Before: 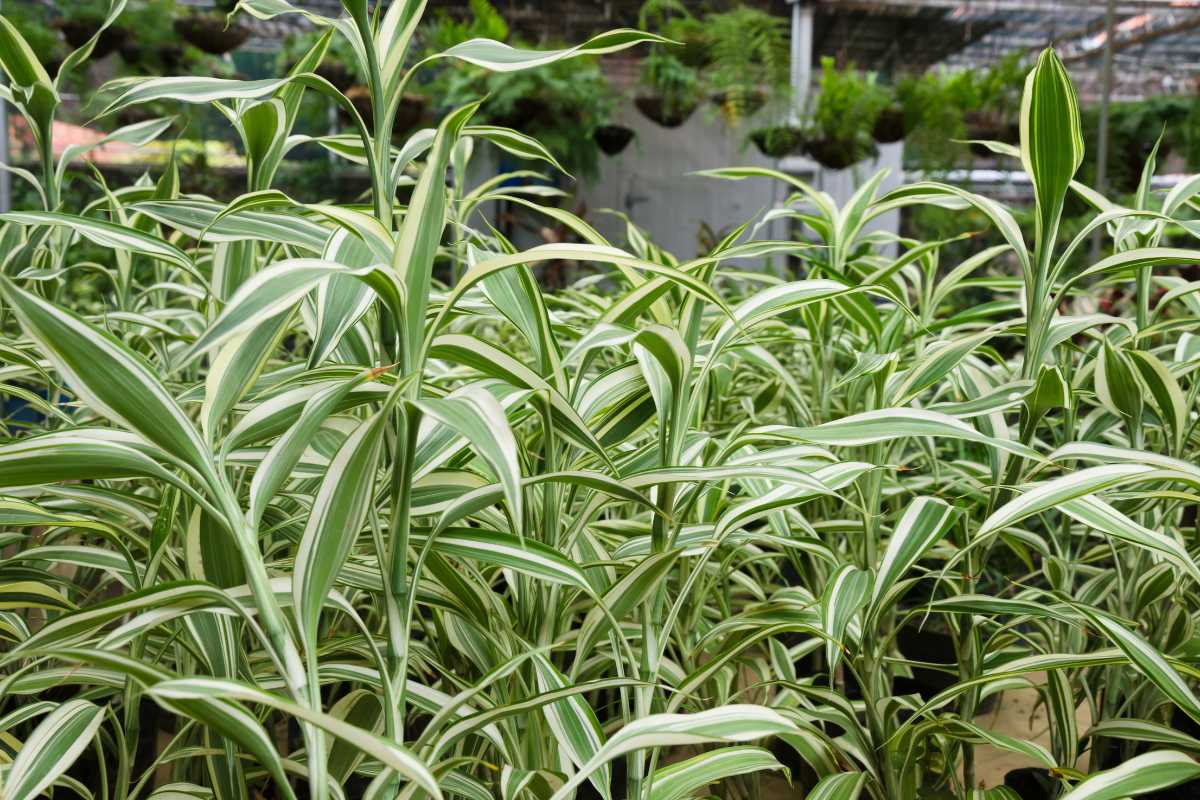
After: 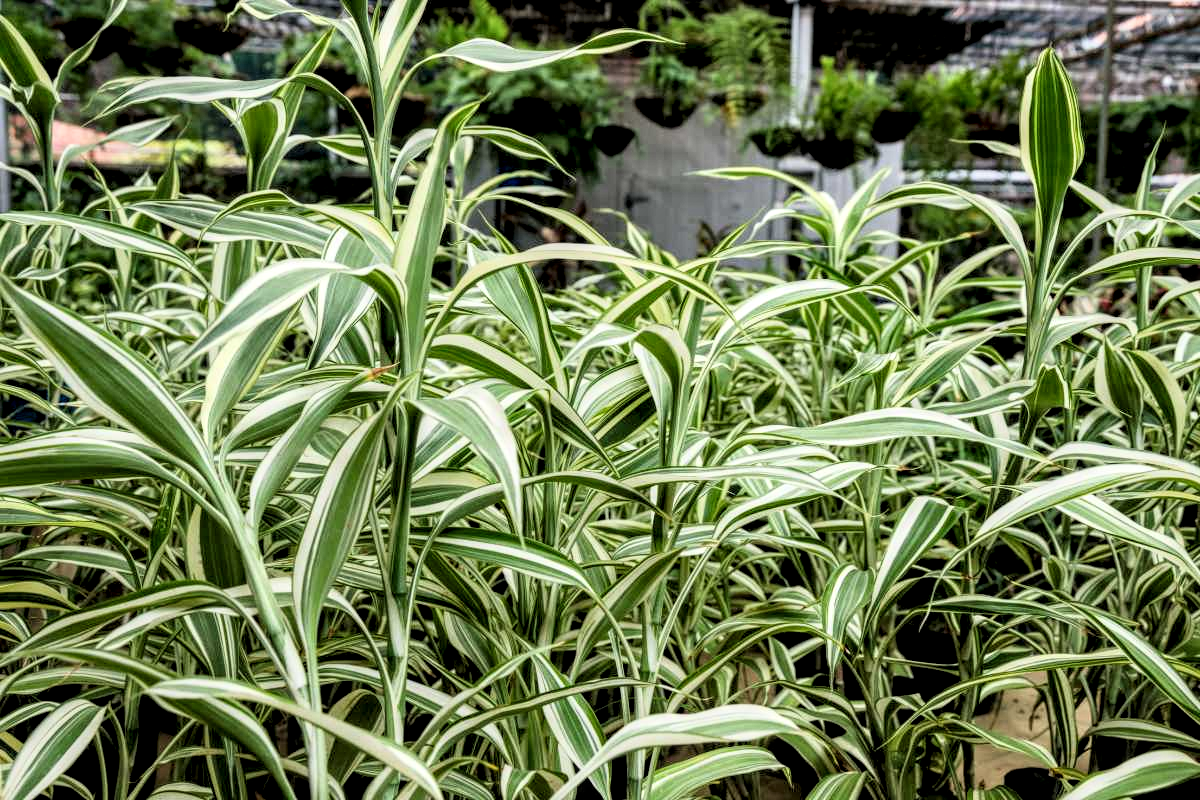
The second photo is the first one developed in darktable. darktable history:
filmic rgb: black relative exposure -11.88 EV, white relative exposure 5.43 EV, threshold 3 EV, hardness 4.49, latitude 50%, contrast 1.14, color science v5 (2021), contrast in shadows safe, contrast in highlights safe, enable highlight reconstruction true
local contrast: highlights 79%, shadows 56%, detail 175%, midtone range 0.428
sharpen: radius 5.325, amount 0.312, threshold 26.433
